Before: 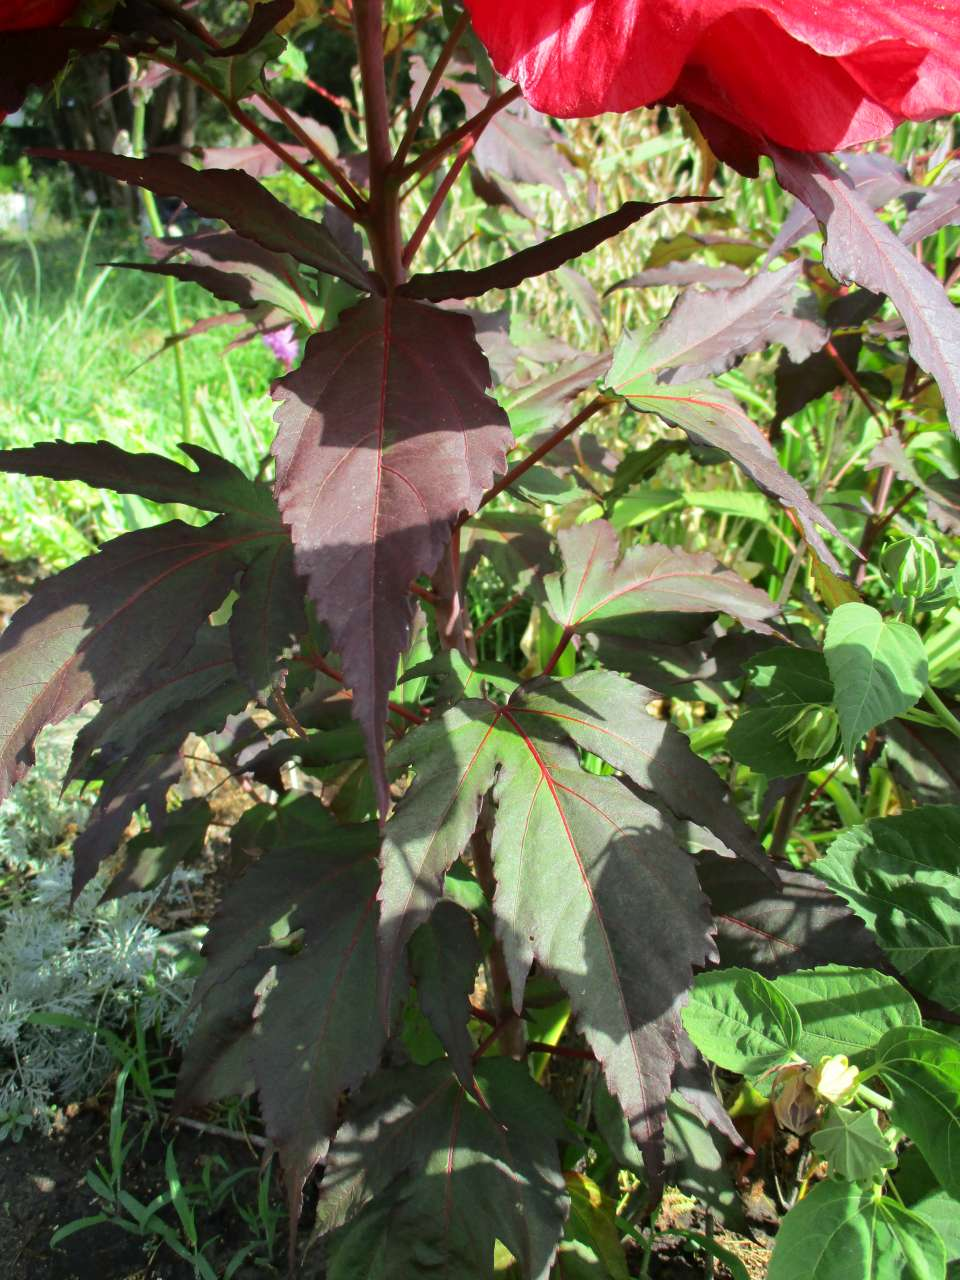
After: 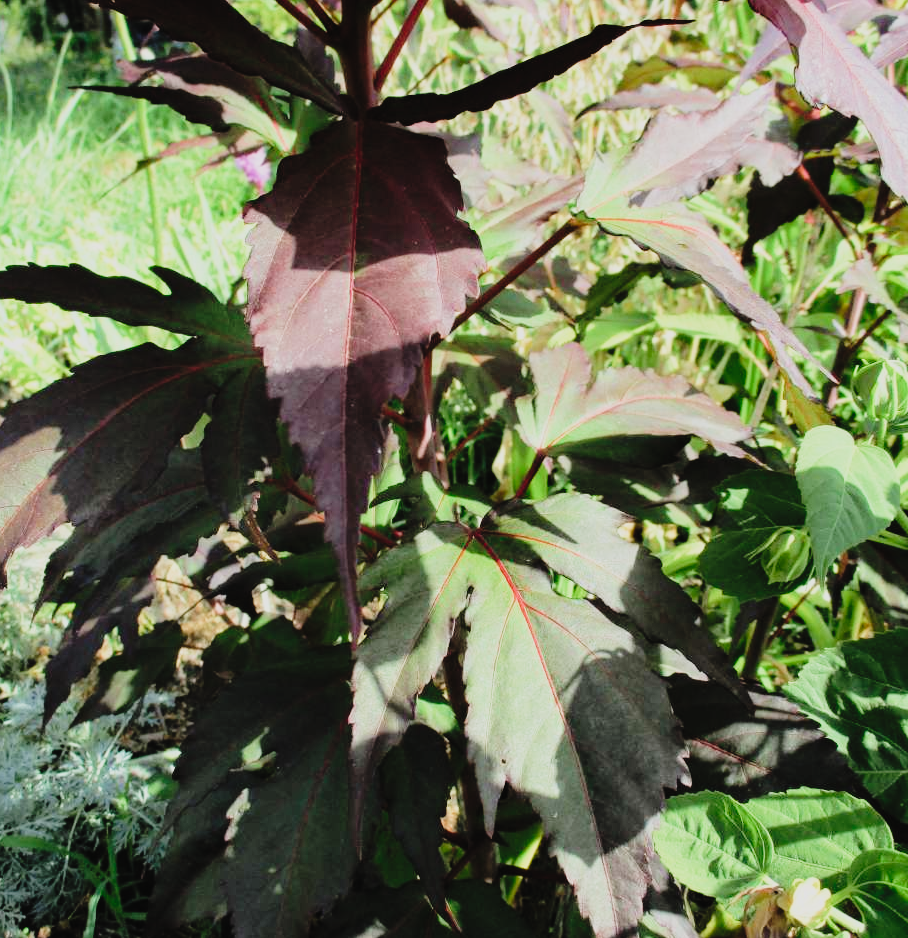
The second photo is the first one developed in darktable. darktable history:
color balance rgb: global offset › luminance 0.475%, global offset › hue 170.03°, perceptual saturation grading › global saturation -12.168%, perceptual brilliance grading › global brilliance -1.014%, perceptual brilliance grading › highlights -0.572%, perceptual brilliance grading › mid-tones -0.754%, perceptual brilliance grading › shadows -1.337%, global vibrance 15.17%
tone curve: curves: ch0 [(0, 0.014) (0.17, 0.099) (0.392, 0.438) (0.725, 0.828) (0.872, 0.918) (1, 0.981)]; ch1 [(0, 0) (0.402, 0.36) (0.488, 0.466) (0.5, 0.499) (0.515, 0.515) (0.574, 0.595) (0.619, 0.65) (0.701, 0.725) (1, 1)]; ch2 [(0, 0) (0.432, 0.422) (0.486, 0.49) (0.503, 0.503) (0.523, 0.554) (0.562, 0.606) (0.644, 0.694) (0.717, 0.753) (1, 0.991)], preserve colors none
exposure: exposure -0.04 EV, compensate highlight preservation false
filmic rgb: black relative exposure -7.65 EV, white relative exposure 4.56 EV, hardness 3.61, color science v4 (2020), iterations of high-quality reconstruction 10
crop and rotate: left 3.01%, top 13.875%, right 2.351%, bottom 12.796%
